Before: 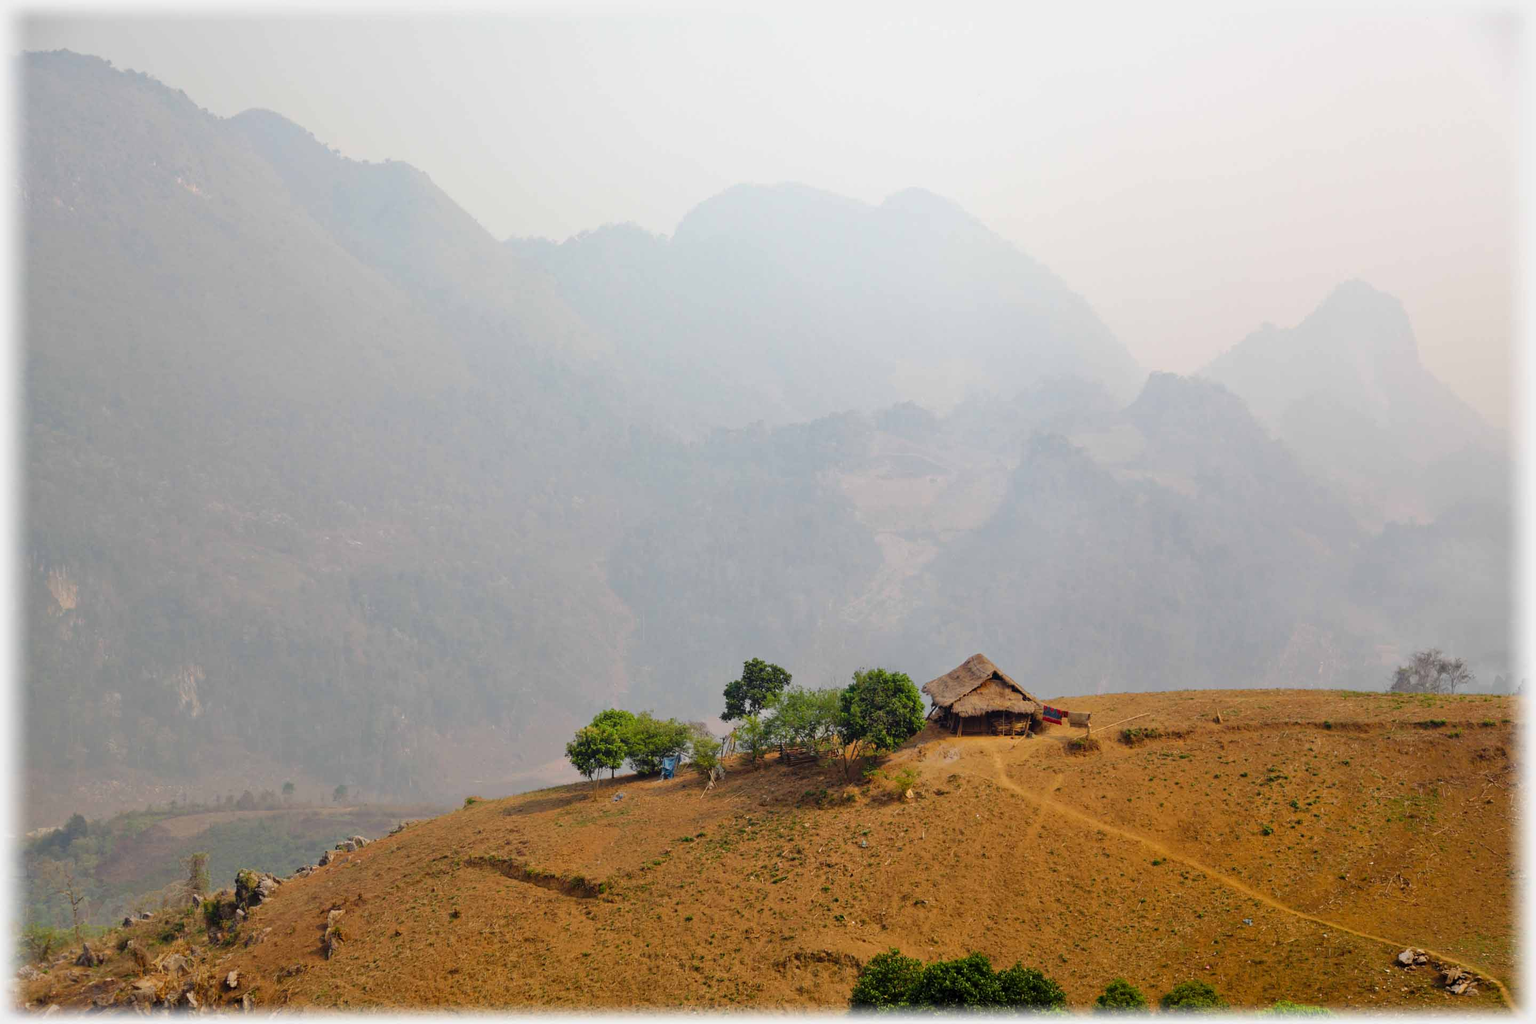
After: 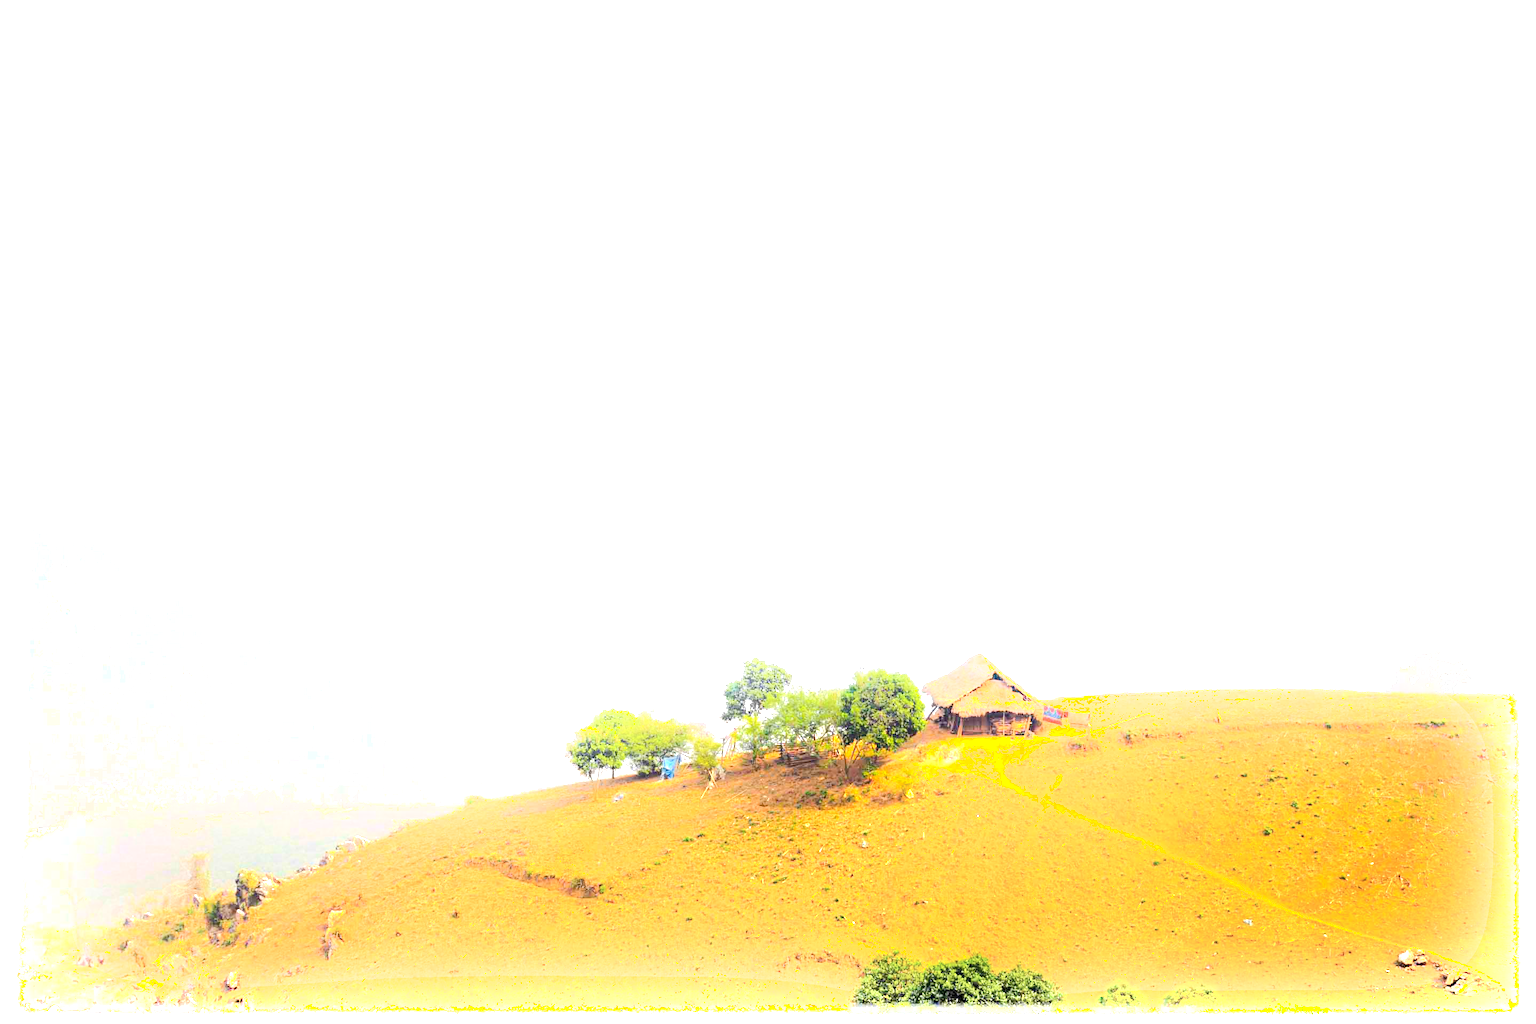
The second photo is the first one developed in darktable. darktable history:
exposure: exposure 2.003 EV, compensate highlight preservation false
shadows and highlights: shadows -40.15, highlights 62.88, soften with gaussian
color balance rgb: perceptual saturation grading › global saturation 20%, global vibrance 20%
